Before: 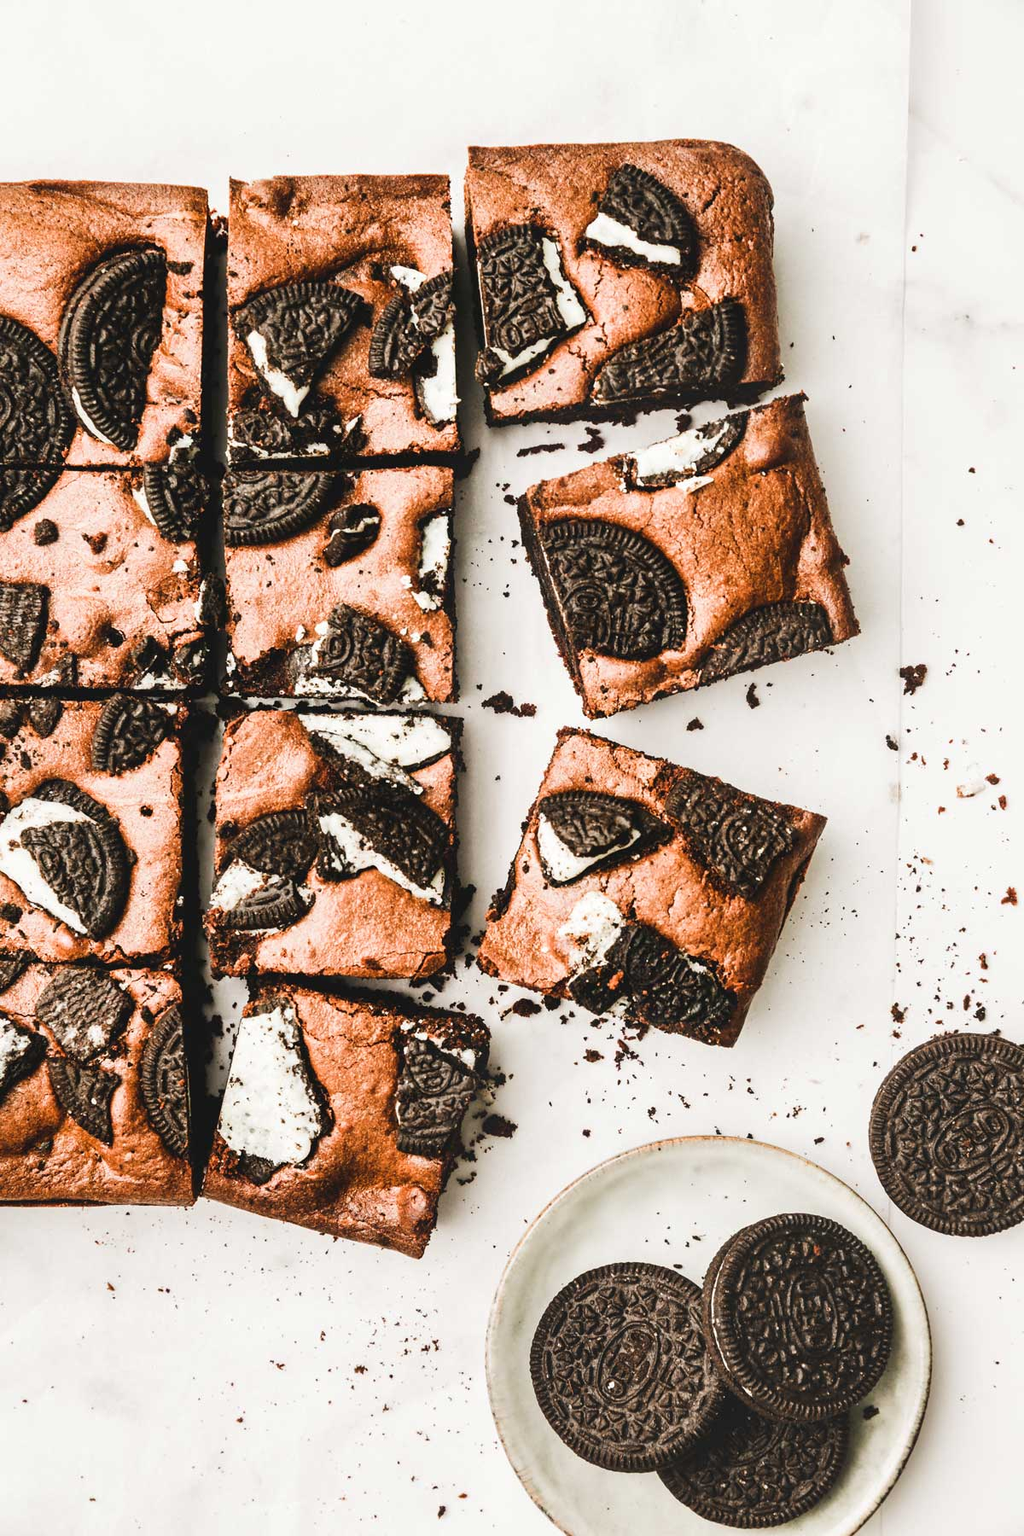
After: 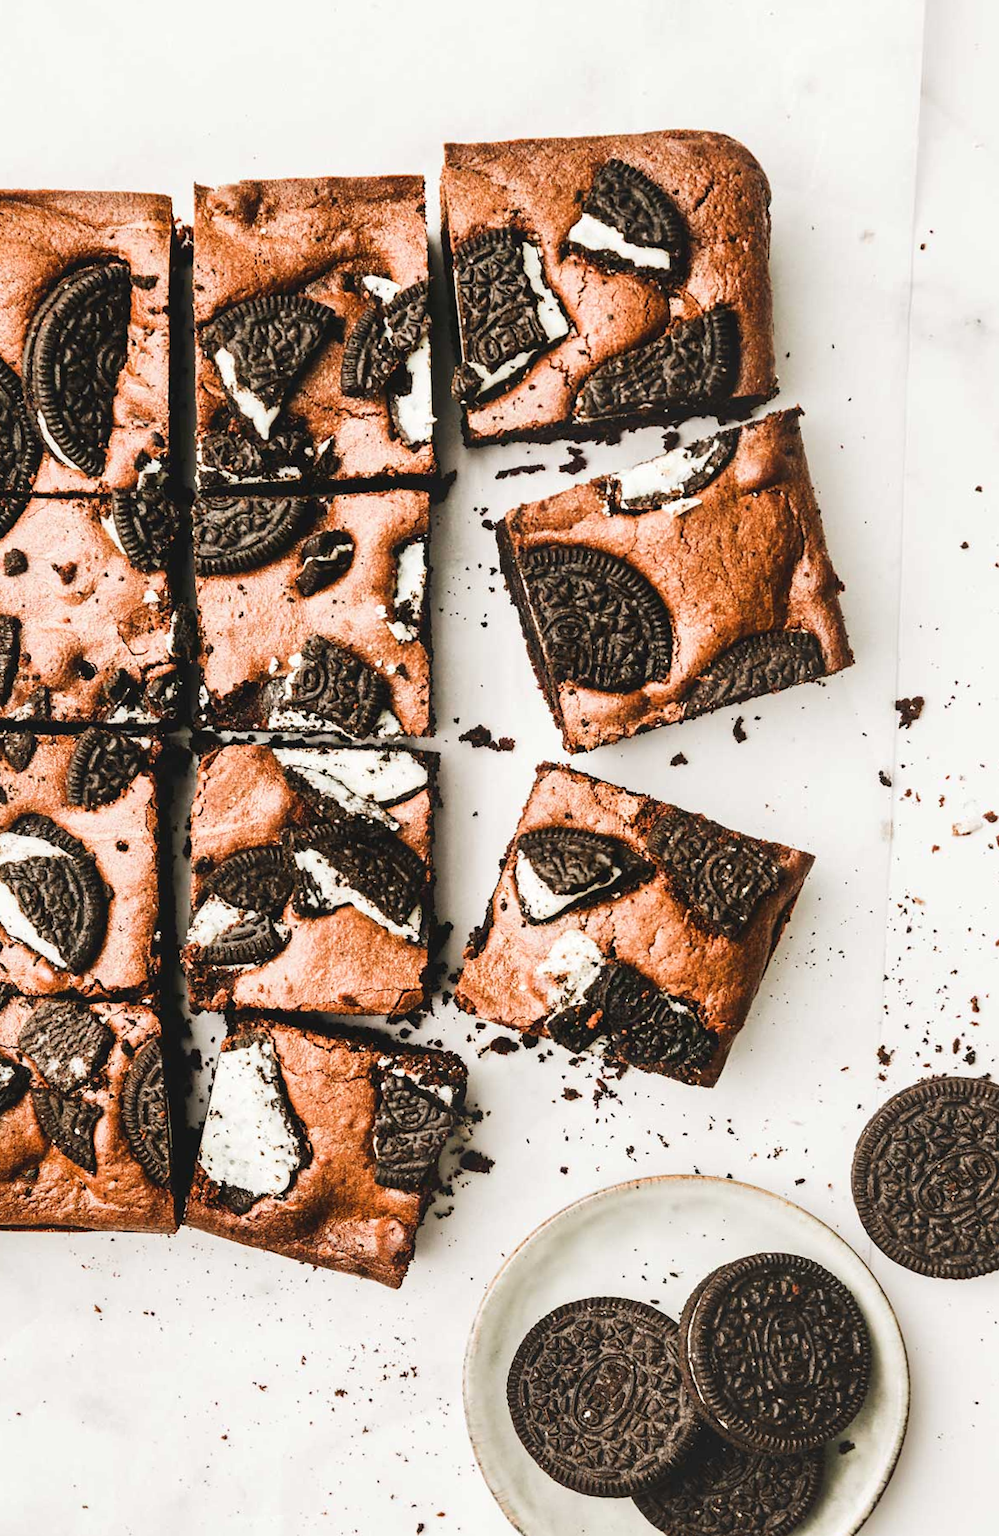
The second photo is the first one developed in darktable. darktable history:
white balance: red 1, blue 1
rotate and perspective: rotation 0.074°, lens shift (vertical) 0.096, lens shift (horizontal) -0.041, crop left 0.043, crop right 0.952, crop top 0.024, crop bottom 0.979
